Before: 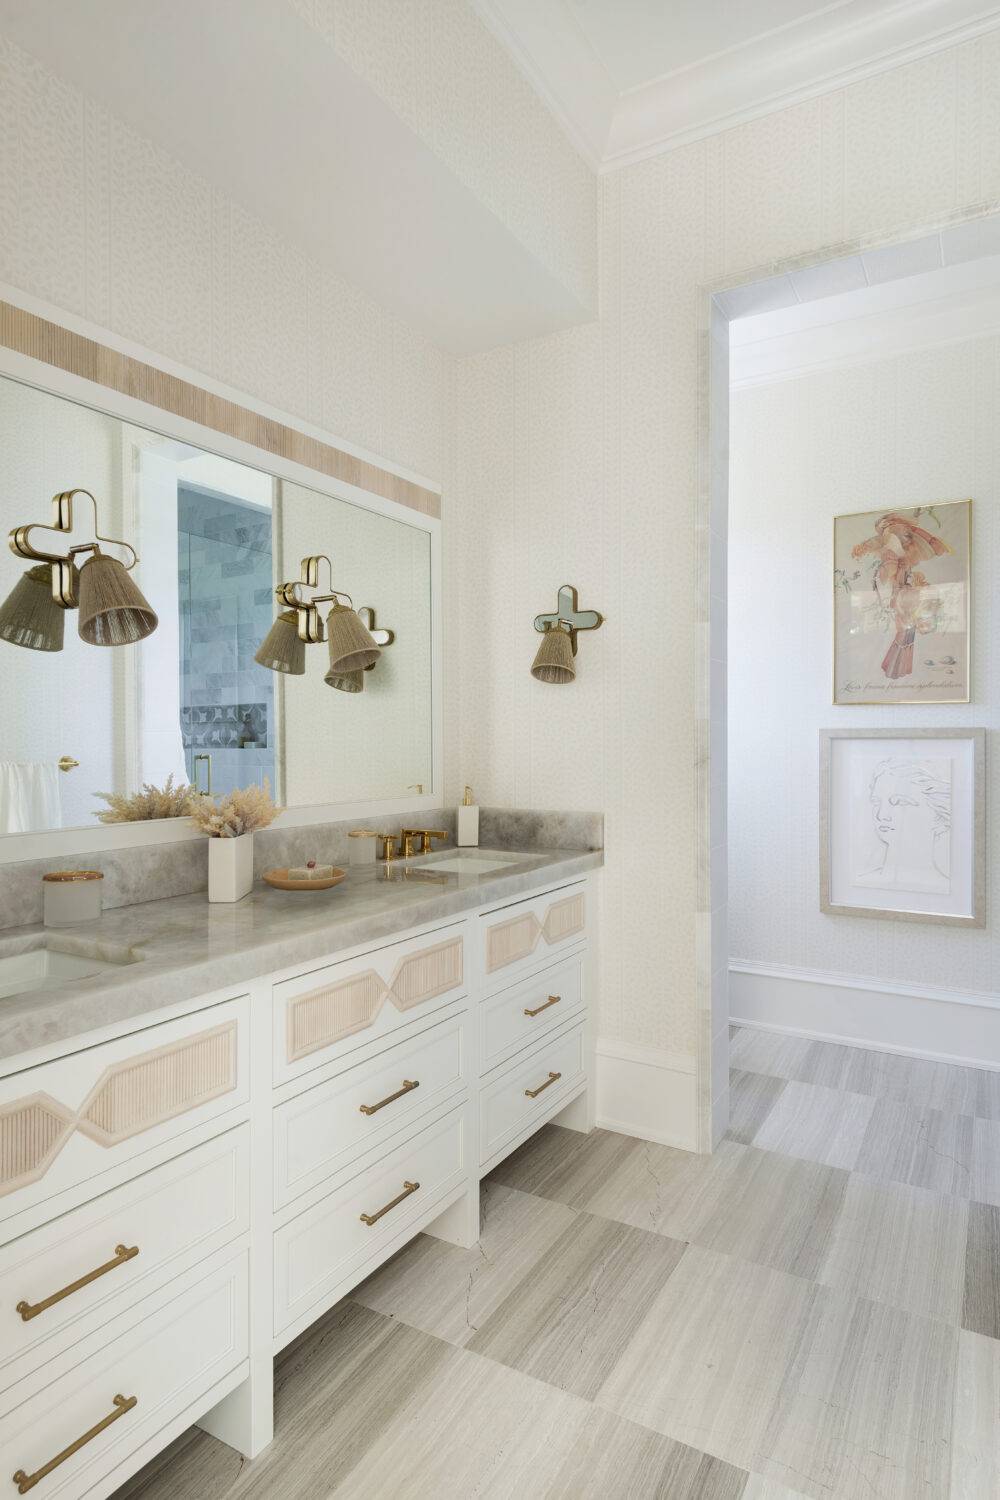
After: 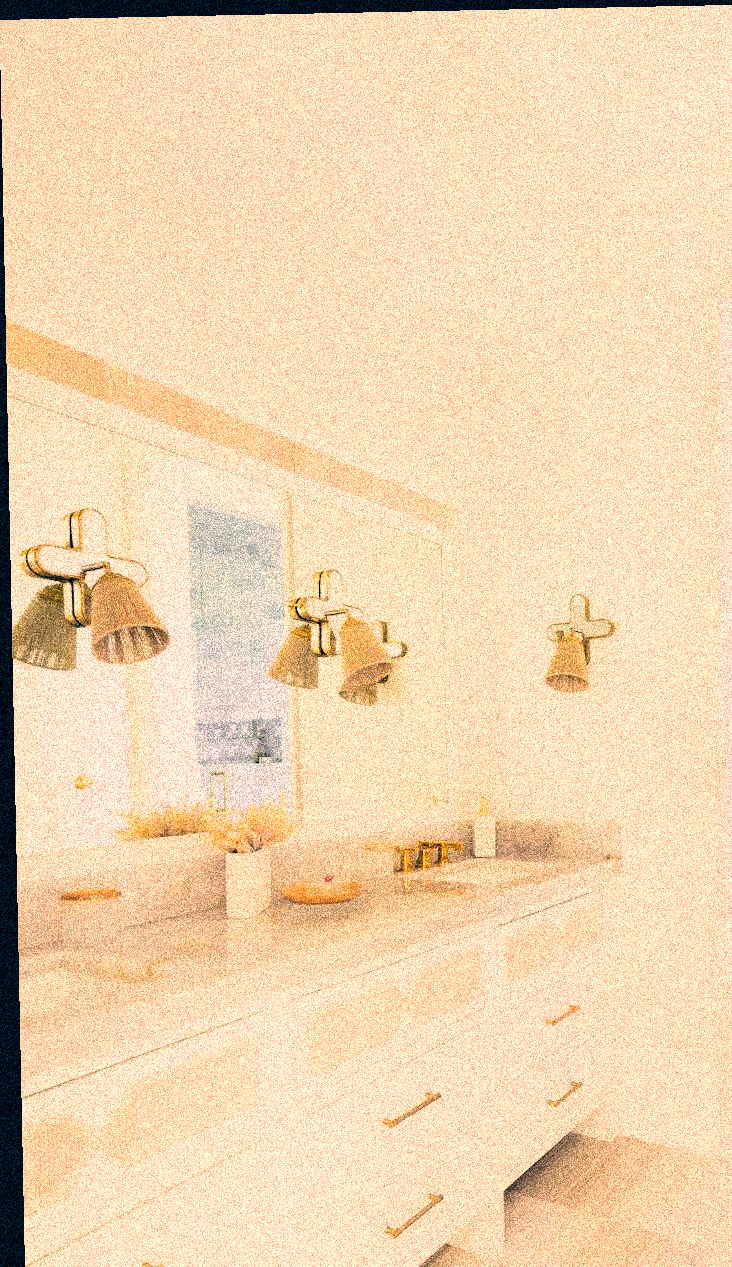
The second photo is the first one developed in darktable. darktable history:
contrast brightness saturation: contrast 0.07, brightness 0.18, saturation 0.4
white balance: red 1.127, blue 0.943
rotate and perspective: rotation -1.17°, automatic cropping off
exposure: black level correction 0.001, exposure 0.955 EV, compensate exposure bias true, compensate highlight preservation false
filmic rgb: black relative exposure -5 EV, hardness 2.88, contrast 1.3, highlights saturation mix -10%
color correction: highlights a* 10.32, highlights b* 14.66, shadows a* -9.59, shadows b* -15.02
grain: coarseness 3.75 ISO, strength 100%, mid-tones bias 0%
crop: right 28.885%, bottom 16.626%
